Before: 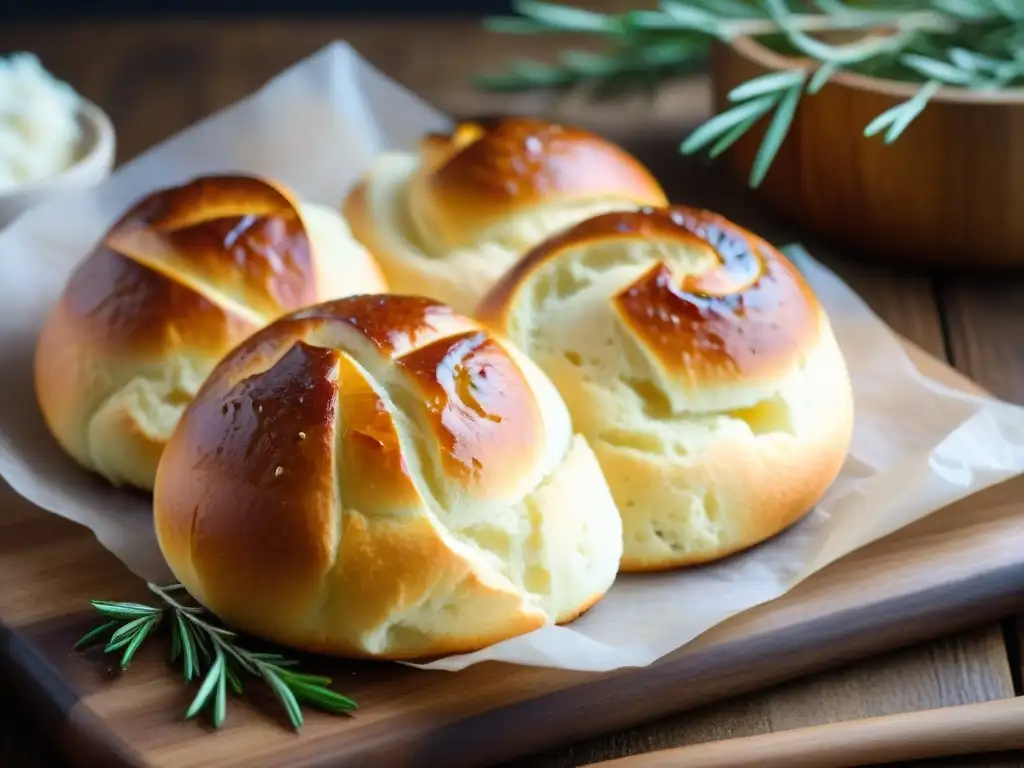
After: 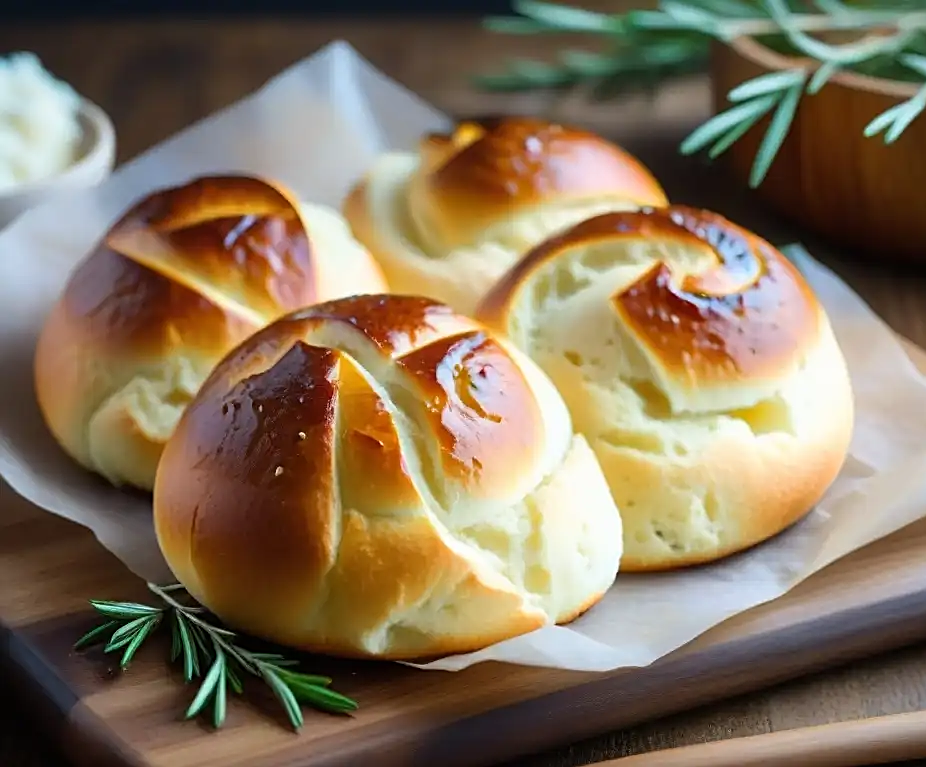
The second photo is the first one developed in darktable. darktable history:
tone equalizer: on, module defaults
sharpen: on, module defaults
crop: right 9.51%, bottom 0.029%
